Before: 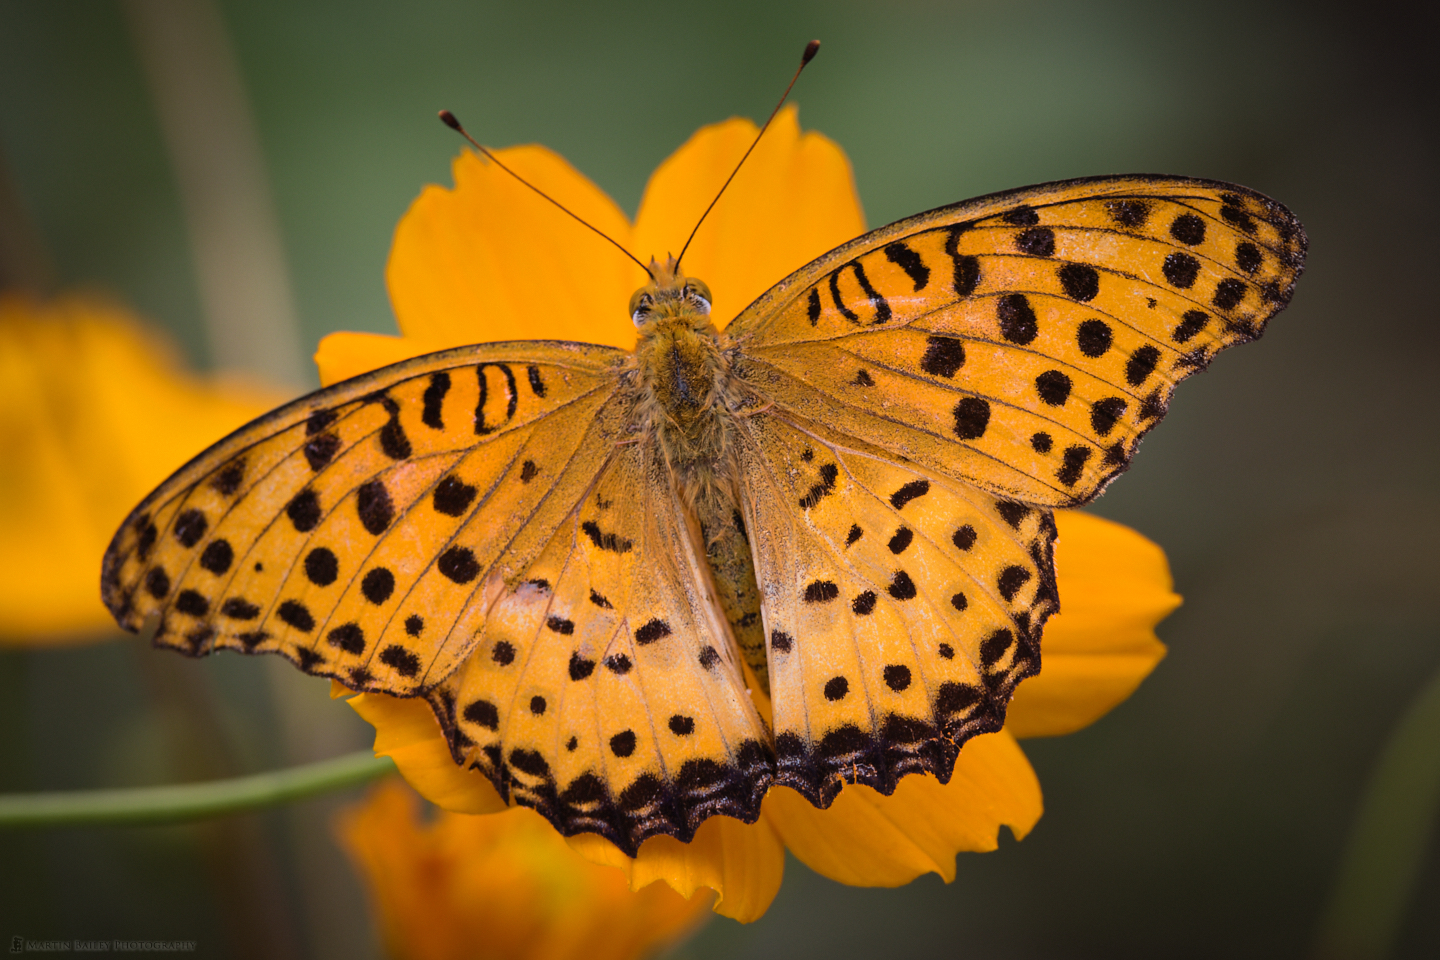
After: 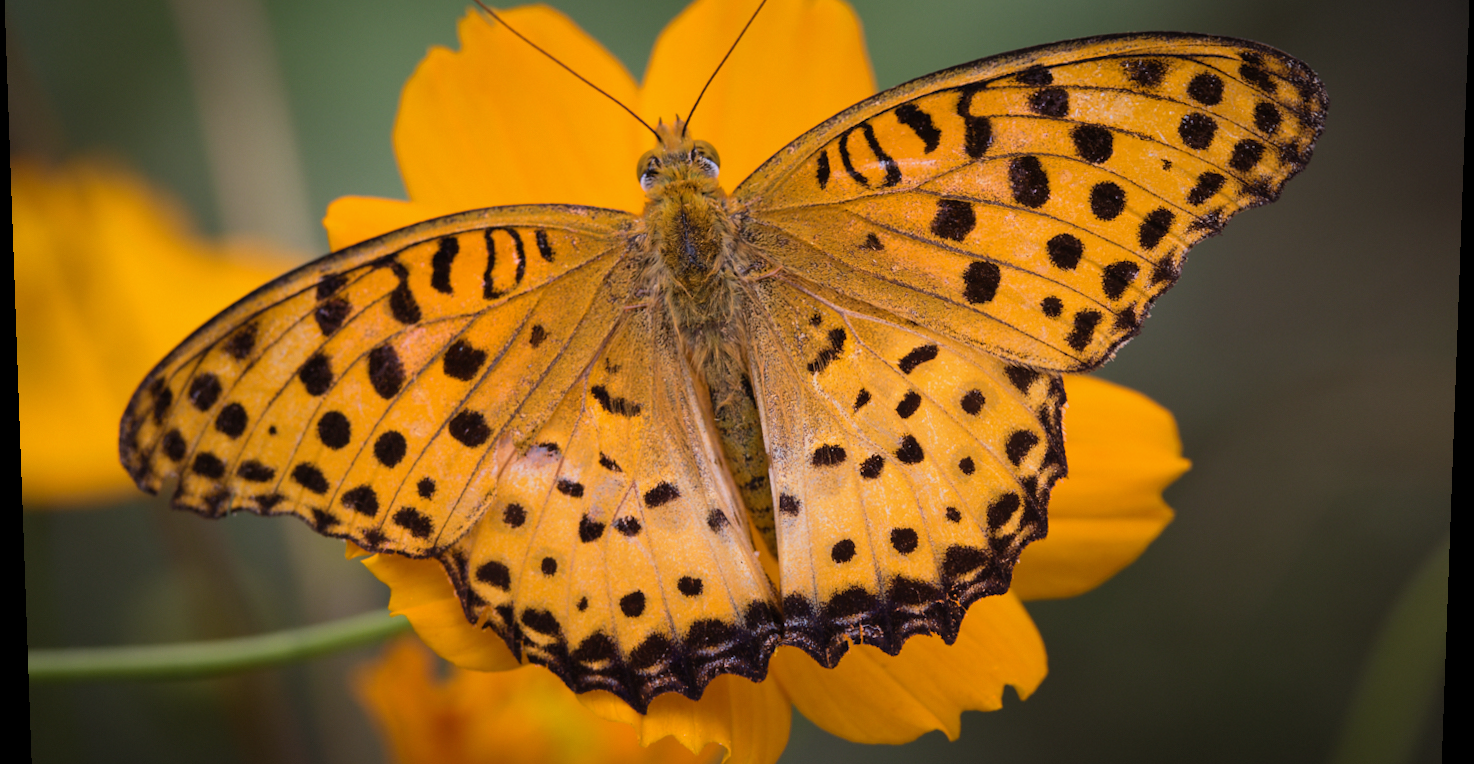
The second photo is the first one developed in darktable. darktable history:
crop and rotate: top 15.774%, bottom 5.506%
white balance: red 0.983, blue 1.036
rotate and perspective: lens shift (vertical) 0.048, lens shift (horizontal) -0.024, automatic cropping off
